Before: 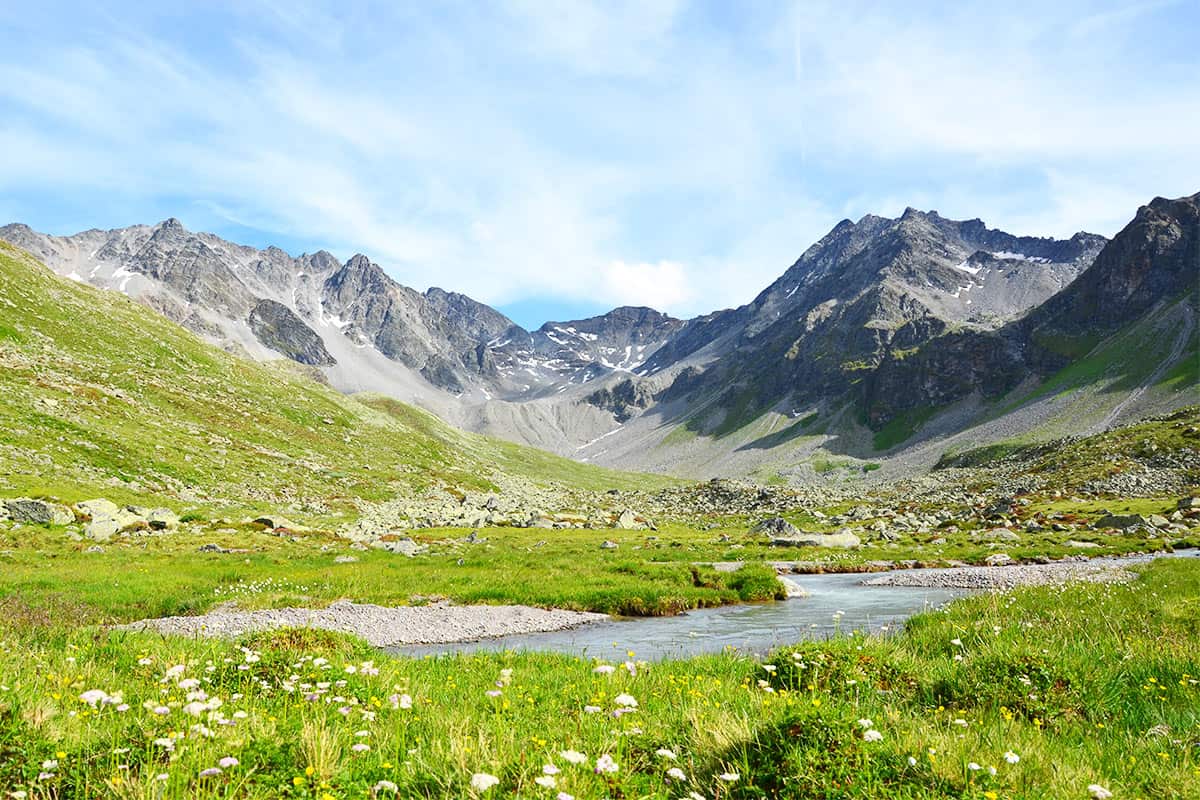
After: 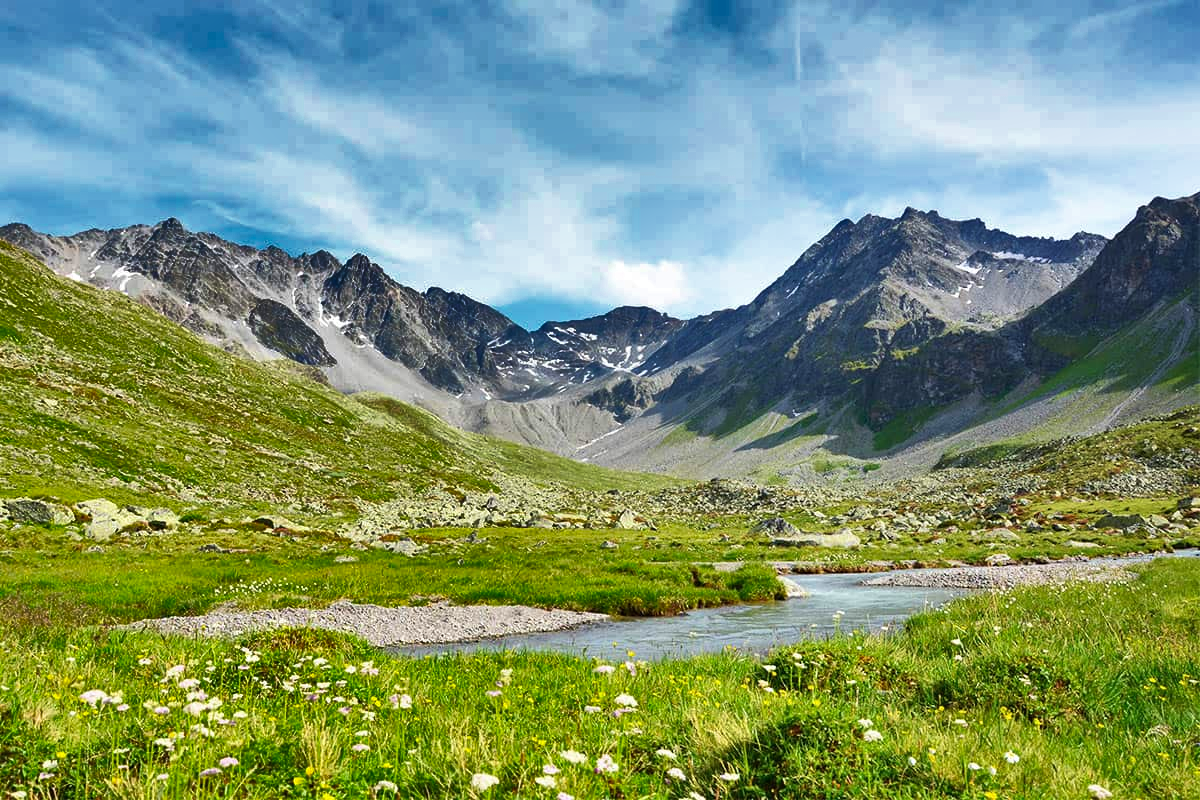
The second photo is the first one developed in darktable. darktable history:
exposure: compensate exposure bias true, compensate highlight preservation false
velvia: on, module defaults
shadows and highlights: shadows 20.81, highlights -80.92, soften with gaussian
